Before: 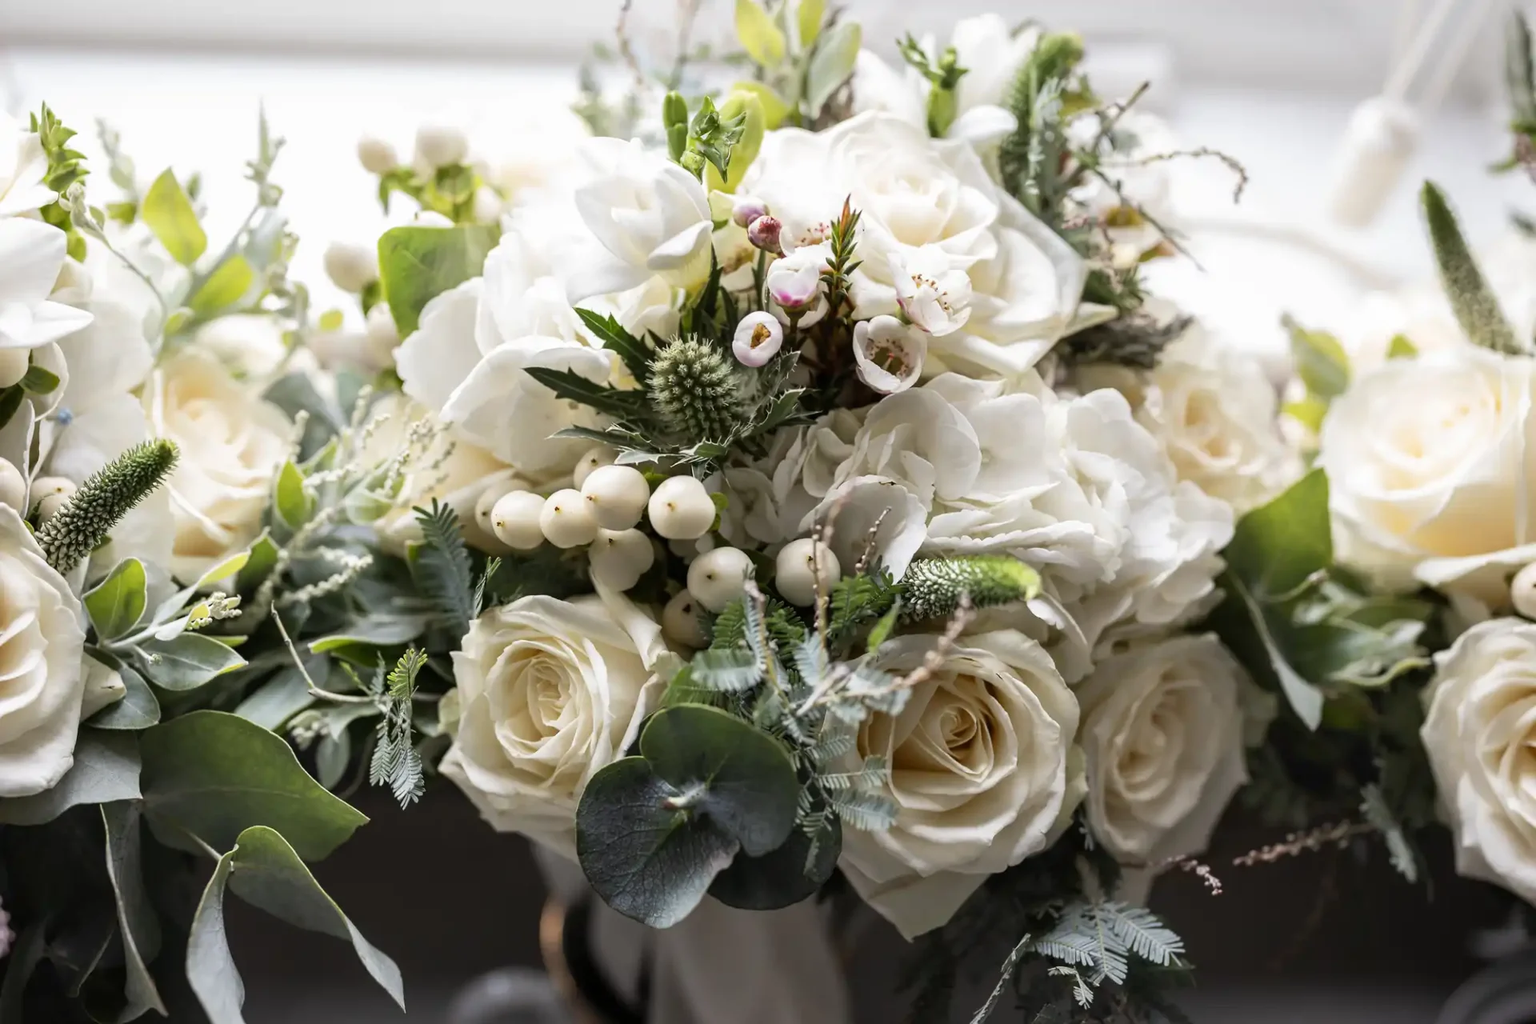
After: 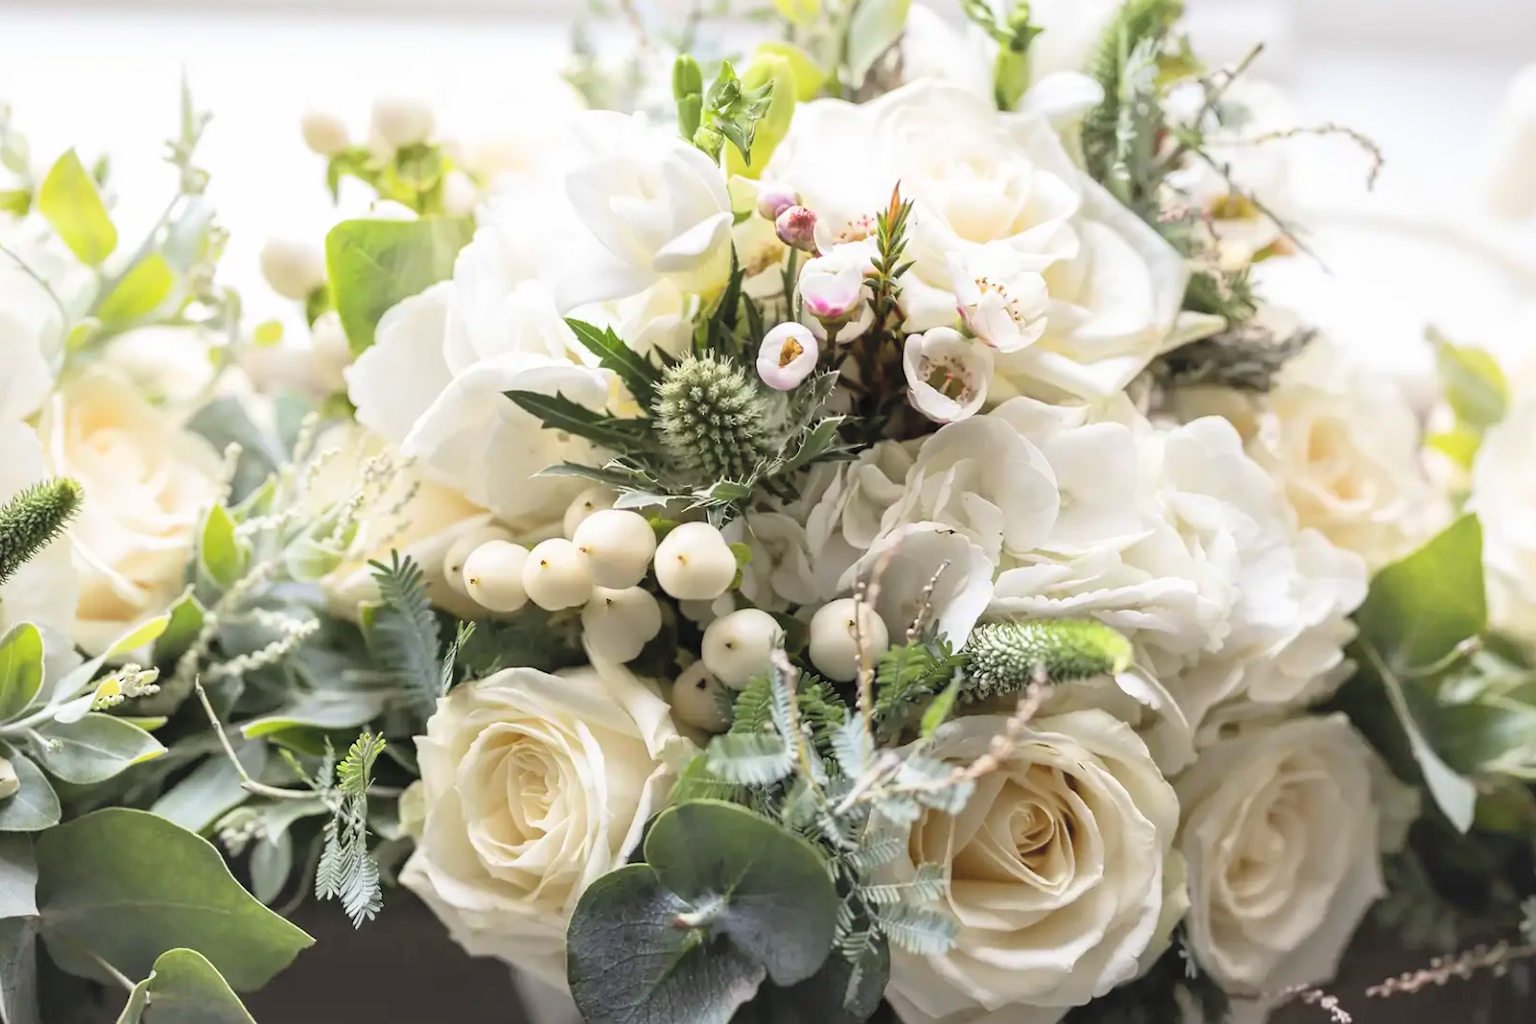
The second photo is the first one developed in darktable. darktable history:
contrast brightness saturation: contrast 0.1, brightness 0.3, saturation 0.14
crop and rotate: left 7.196%, top 4.574%, right 10.605%, bottom 13.178%
